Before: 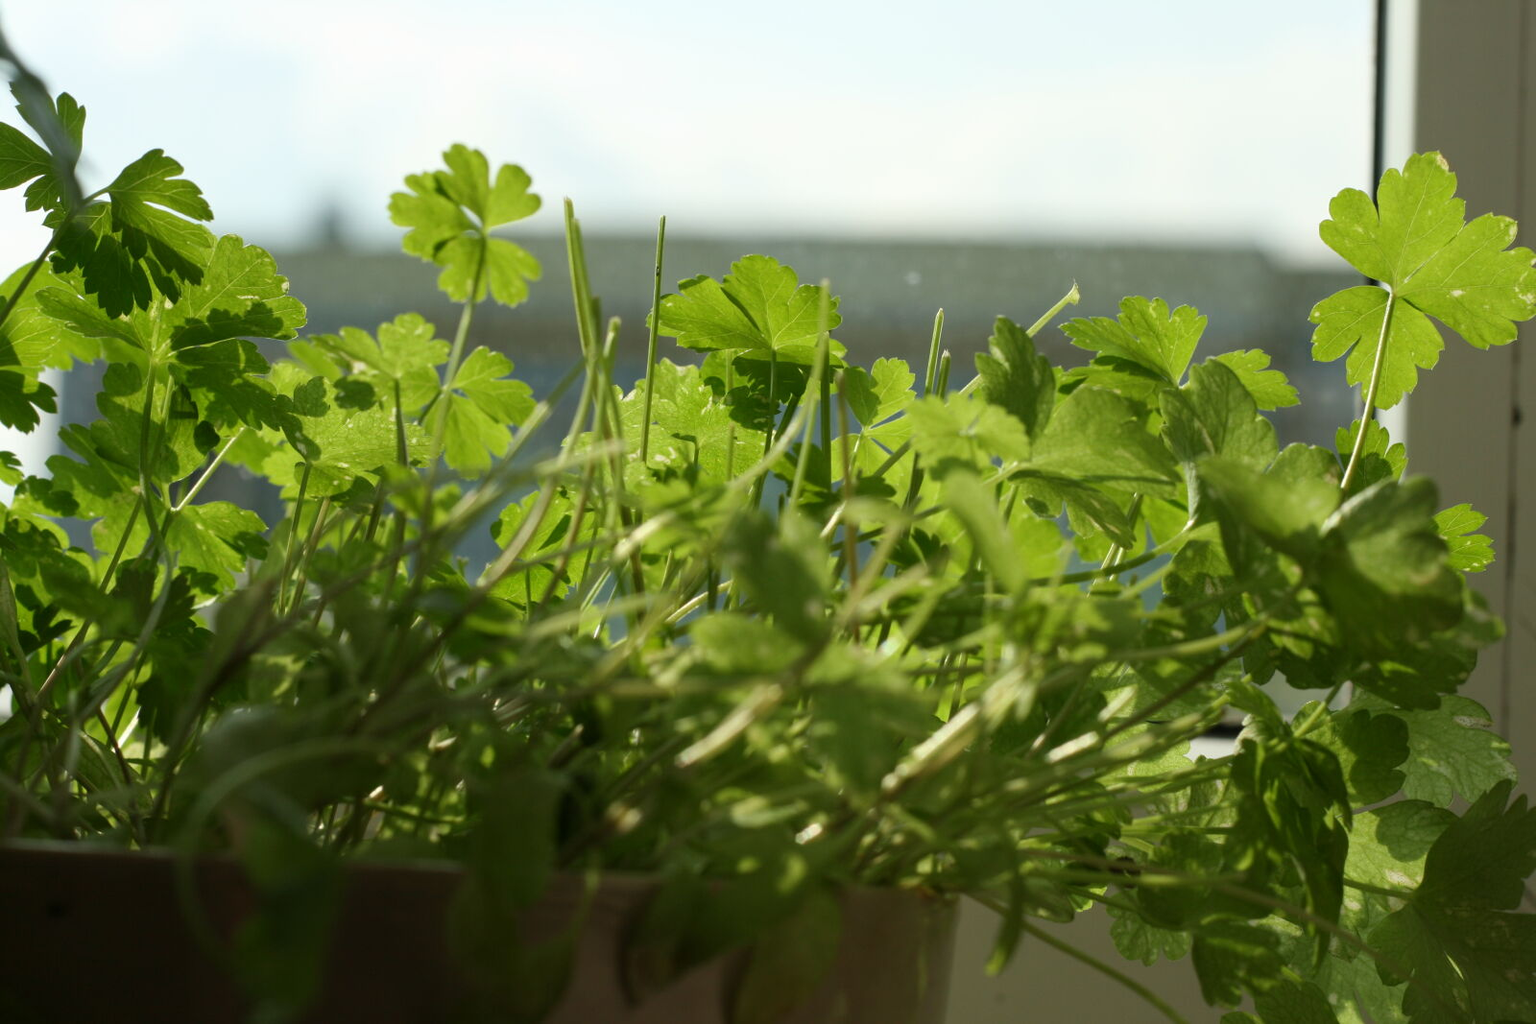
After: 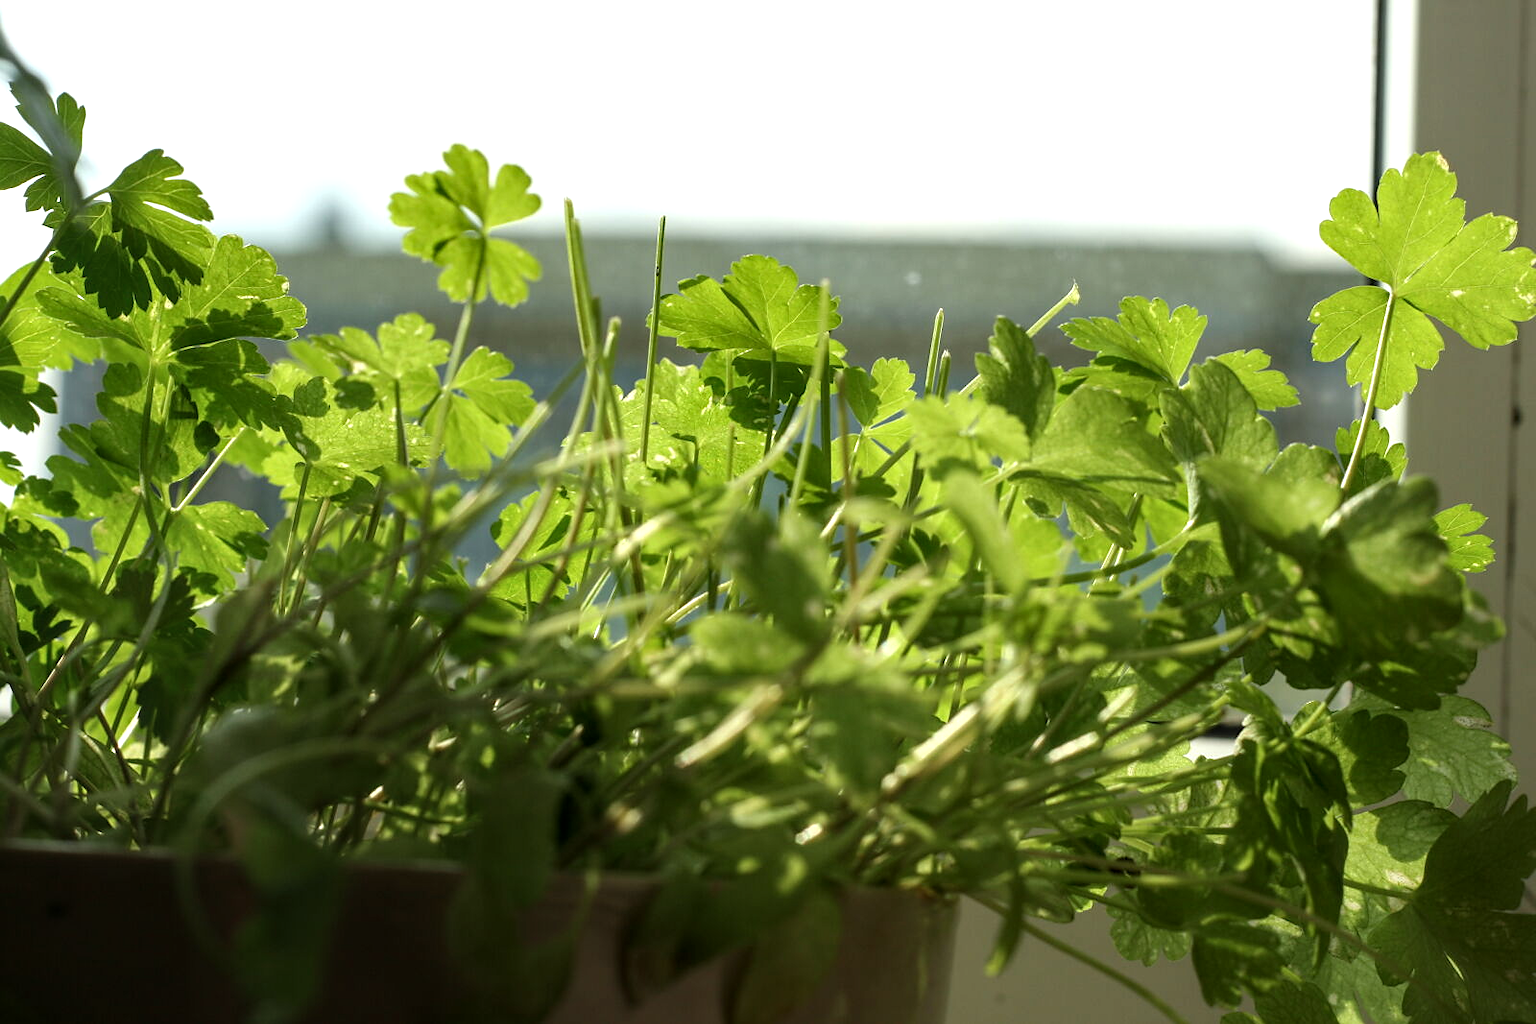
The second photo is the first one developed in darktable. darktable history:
tone equalizer: -8 EV -0.397 EV, -7 EV -0.377 EV, -6 EV -0.329 EV, -5 EV -0.251 EV, -3 EV 0.212 EV, -2 EV 0.363 EV, -1 EV 0.406 EV, +0 EV 0.44 EV
local contrast: on, module defaults
sharpen: radius 1.563, amount 0.371, threshold 1.635
